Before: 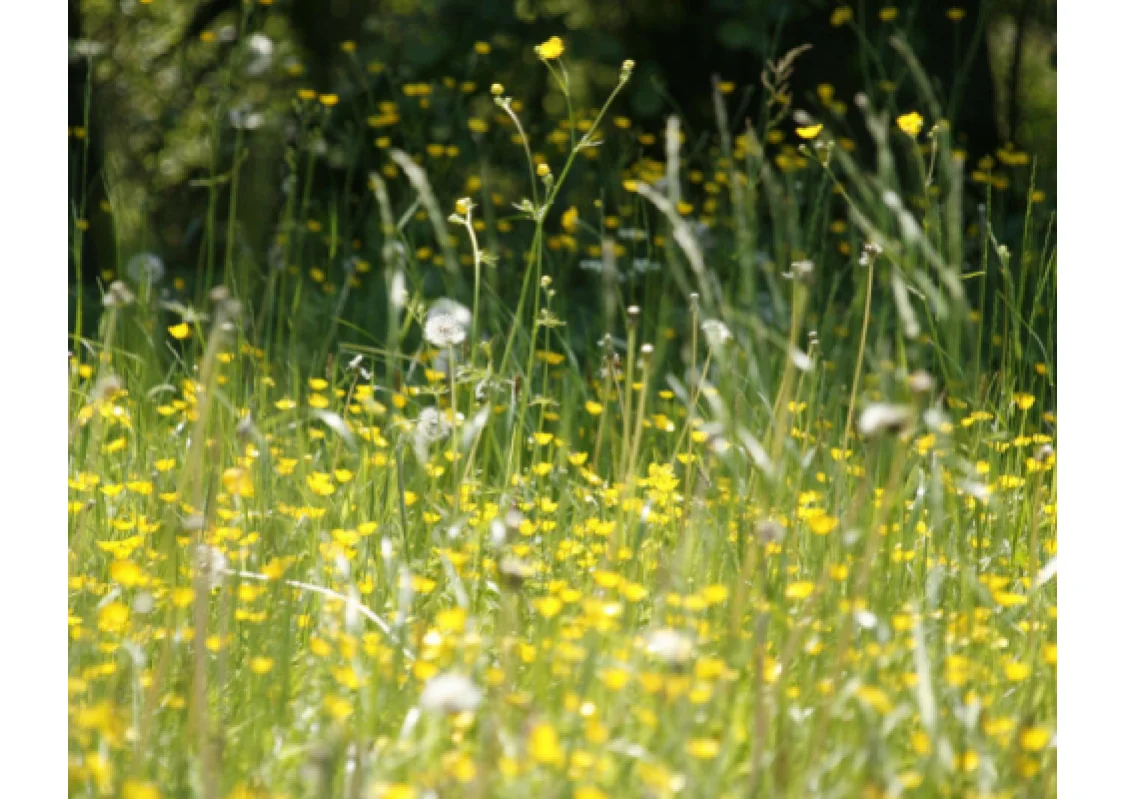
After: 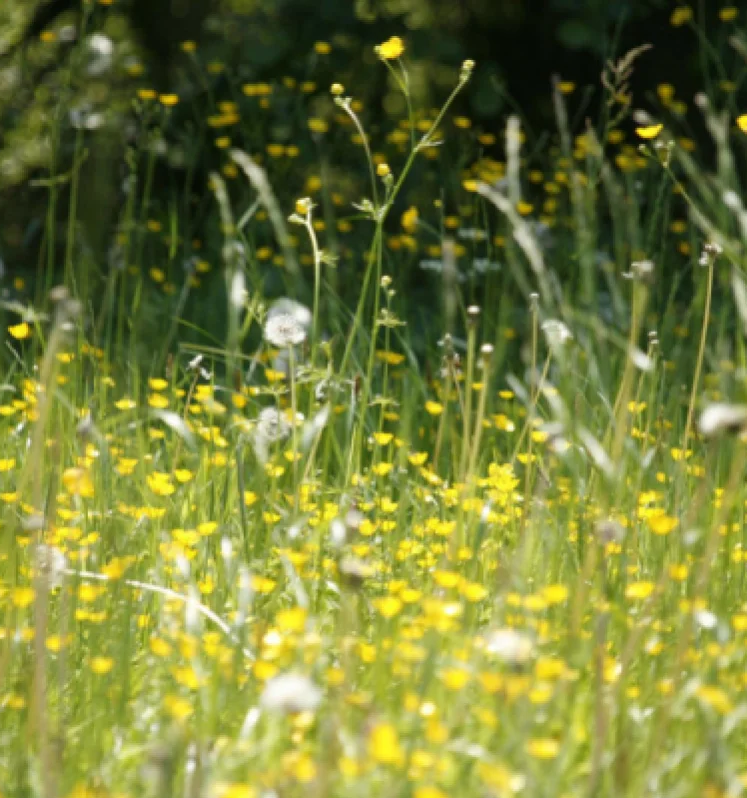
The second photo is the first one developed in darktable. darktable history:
crop and rotate: left 14.301%, right 19.28%
